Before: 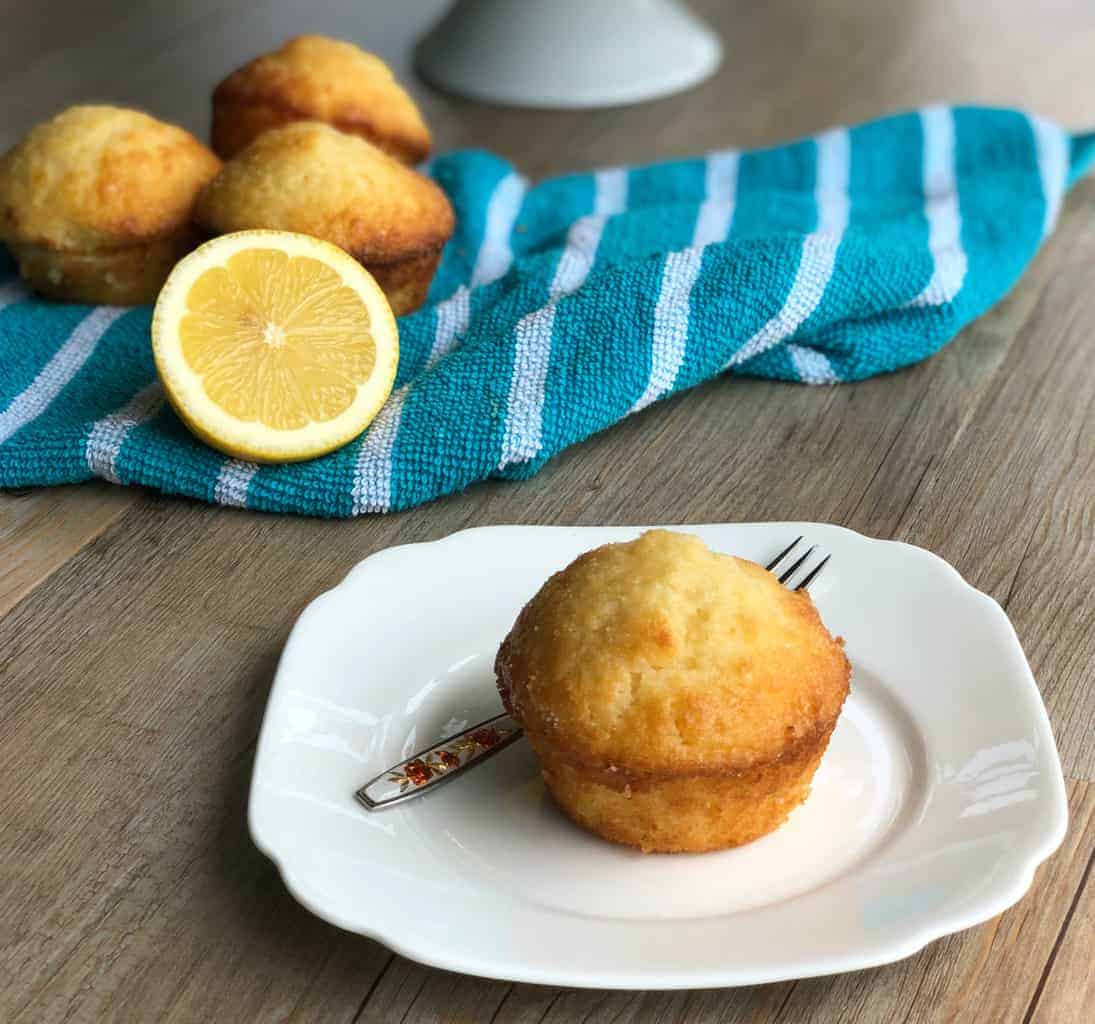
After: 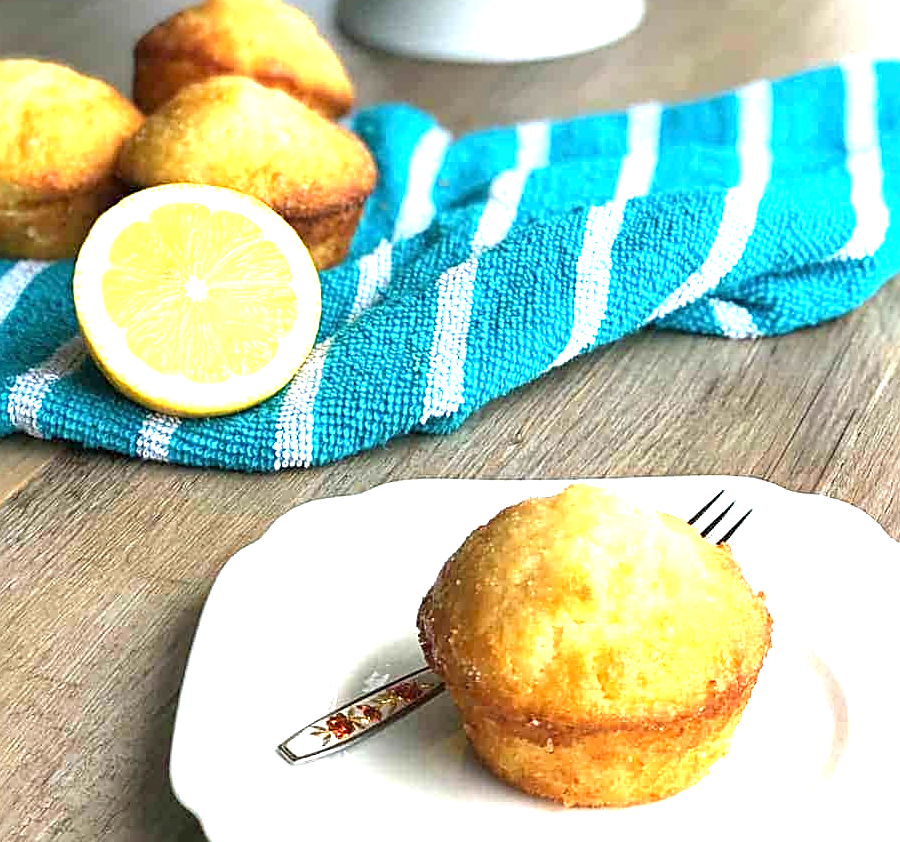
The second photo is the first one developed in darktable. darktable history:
crop and rotate: left 7.196%, top 4.574%, right 10.605%, bottom 13.178%
exposure: exposure 1.5 EV, compensate highlight preservation false
sharpen: radius 2.543, amount 0.636
